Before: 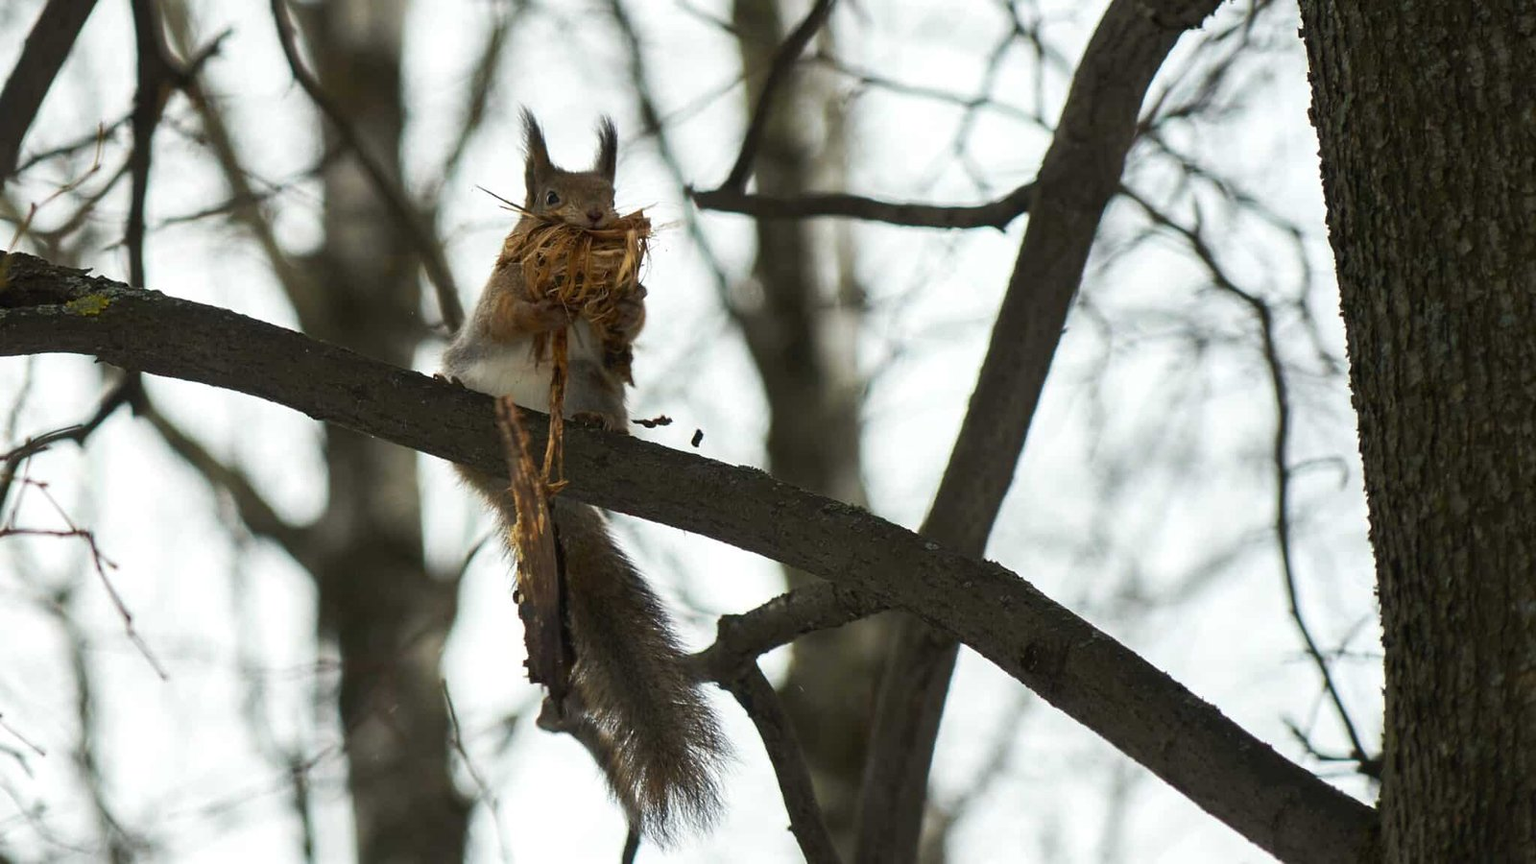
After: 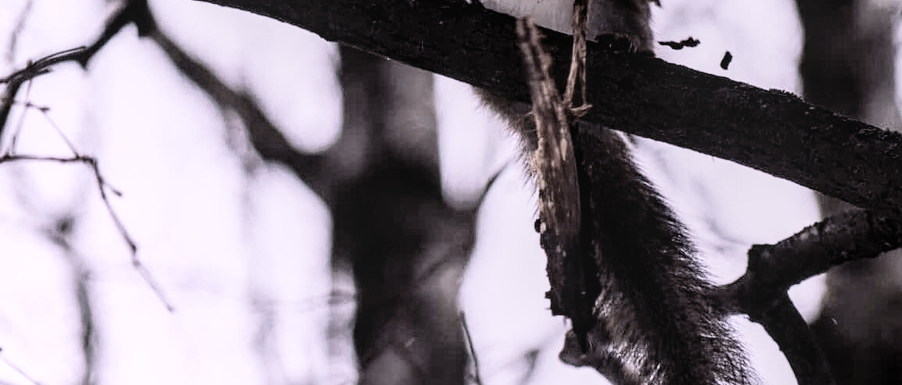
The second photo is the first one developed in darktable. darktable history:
crop: top 44.093%, right 43.563%, bottom 13.069%
local contrast: on, module defaults
filmic rgb: black relative exposure -5.14 EV, white relative exposure 3.95 EV, hardness 2.89, contrast 1.3, highlights saturation mix -29.95%, color science v4 (2020), iterations of high-quality reconstruction 0, contrast in shadows soft, contrast in highlights soft
contrast brightness saturation: contrast 0.291
shadows and highlights: on, module defaults
color calibration: output R [1.107, -0.012, -0.003, 0], output B [0, 0, 1.308, 0], illuminant as shot in camera, x 0.37, y 0.382, temperature 4314.97 K
levels: levels [0, 0.492, 0.984]
